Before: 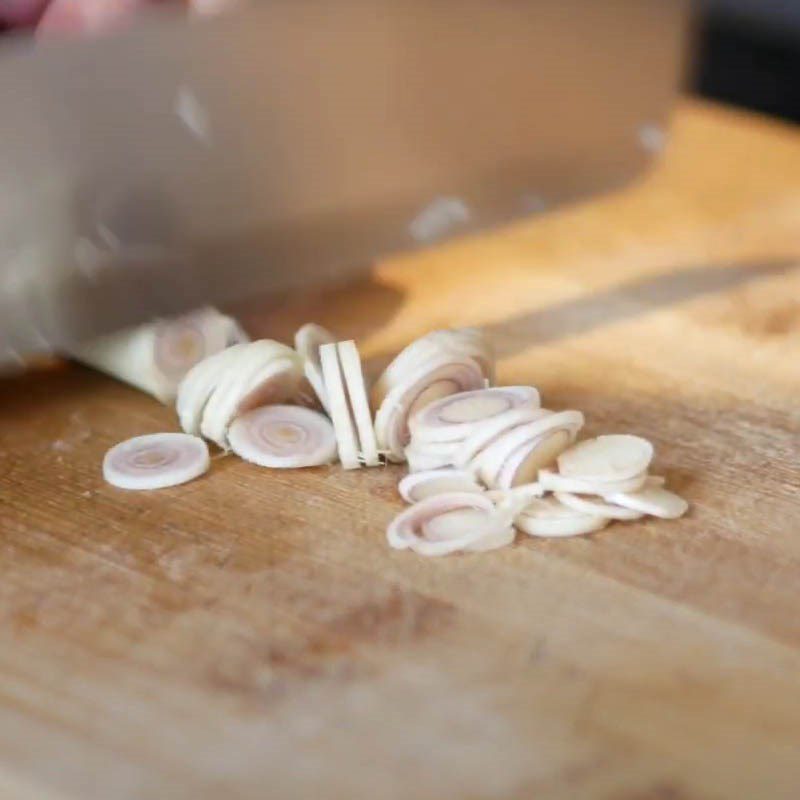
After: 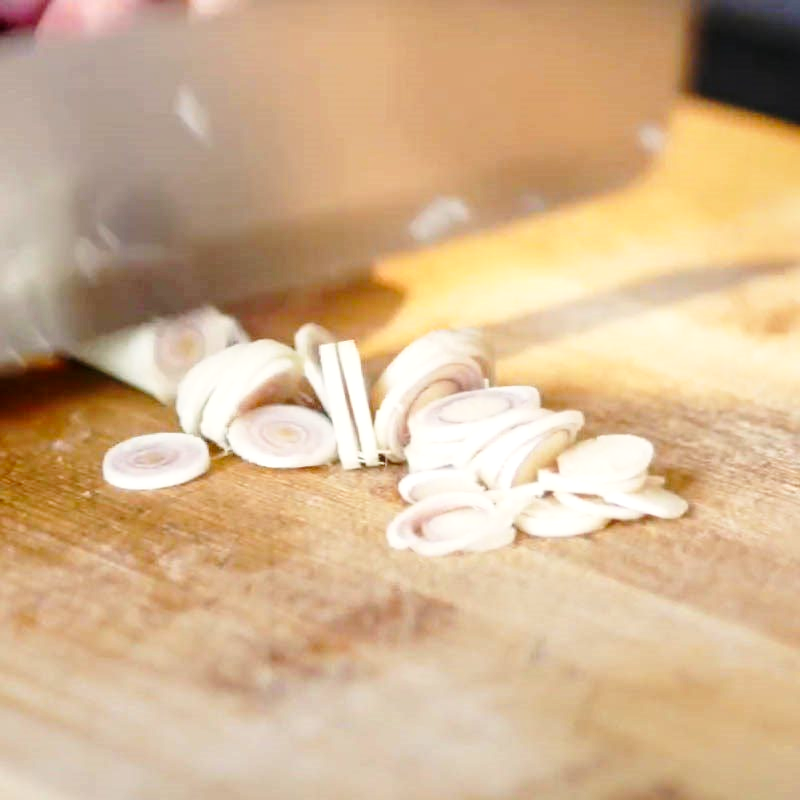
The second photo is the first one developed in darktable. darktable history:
color correction: highlights a* 0.624, highlights b* 2.88, saturation 1.08
local contrast: on, module defaults
base curve: curves: ch0 [(0, 0) (0.028, 0.03) (0.121, 0.232) (0.46, 0.748) (0.859, 0.968) (1, 1)], preserve colors none
